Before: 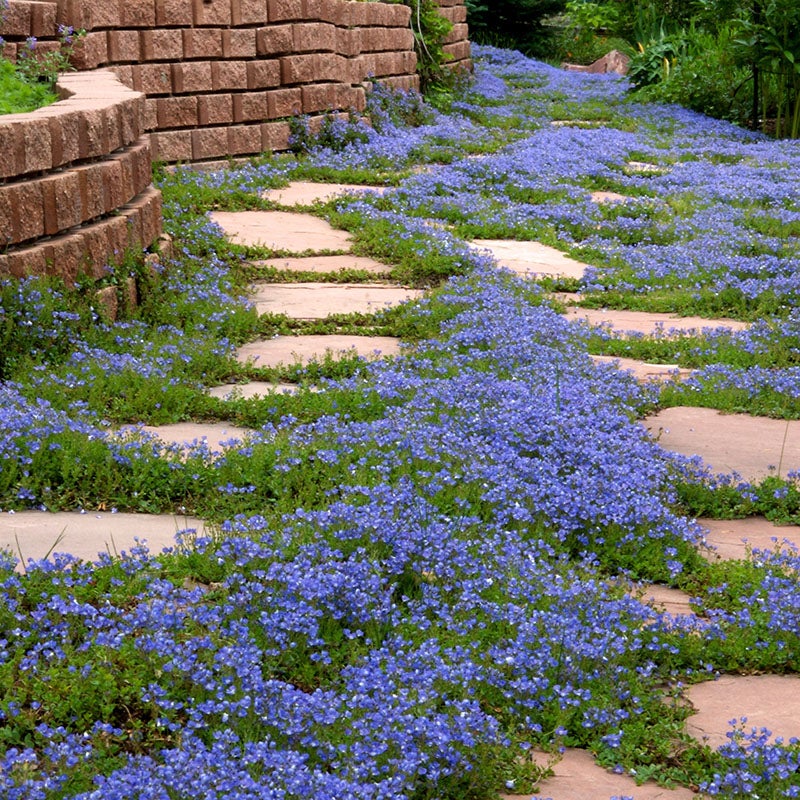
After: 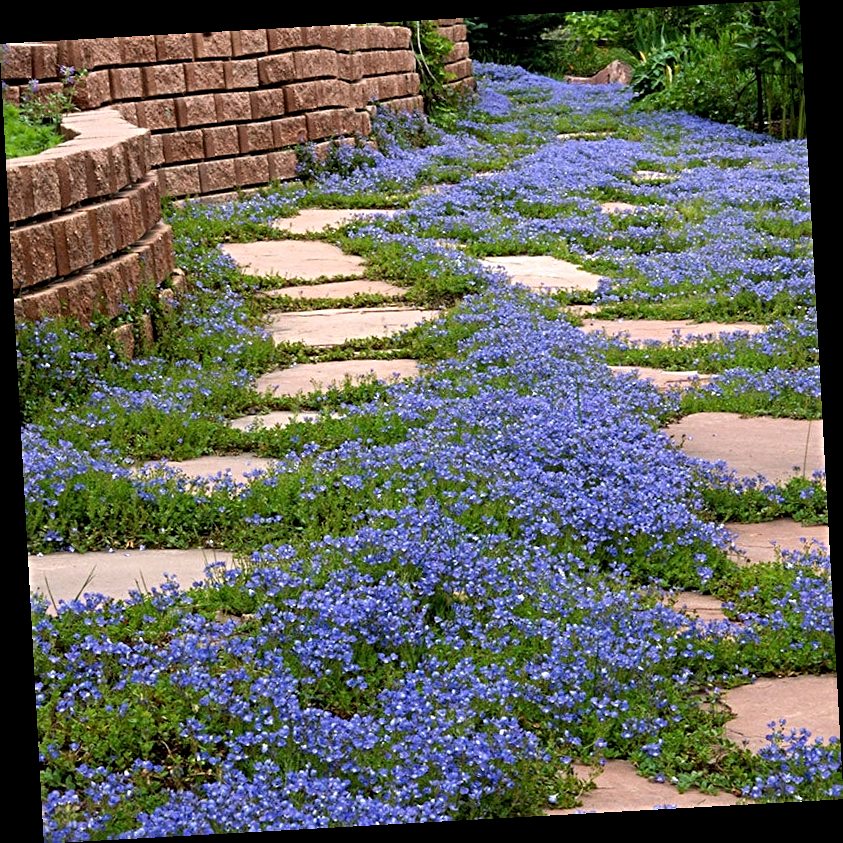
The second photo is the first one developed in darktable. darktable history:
rotate and perspective: rotation -3.18°, automatic cropping off
sharpen: radius 4
